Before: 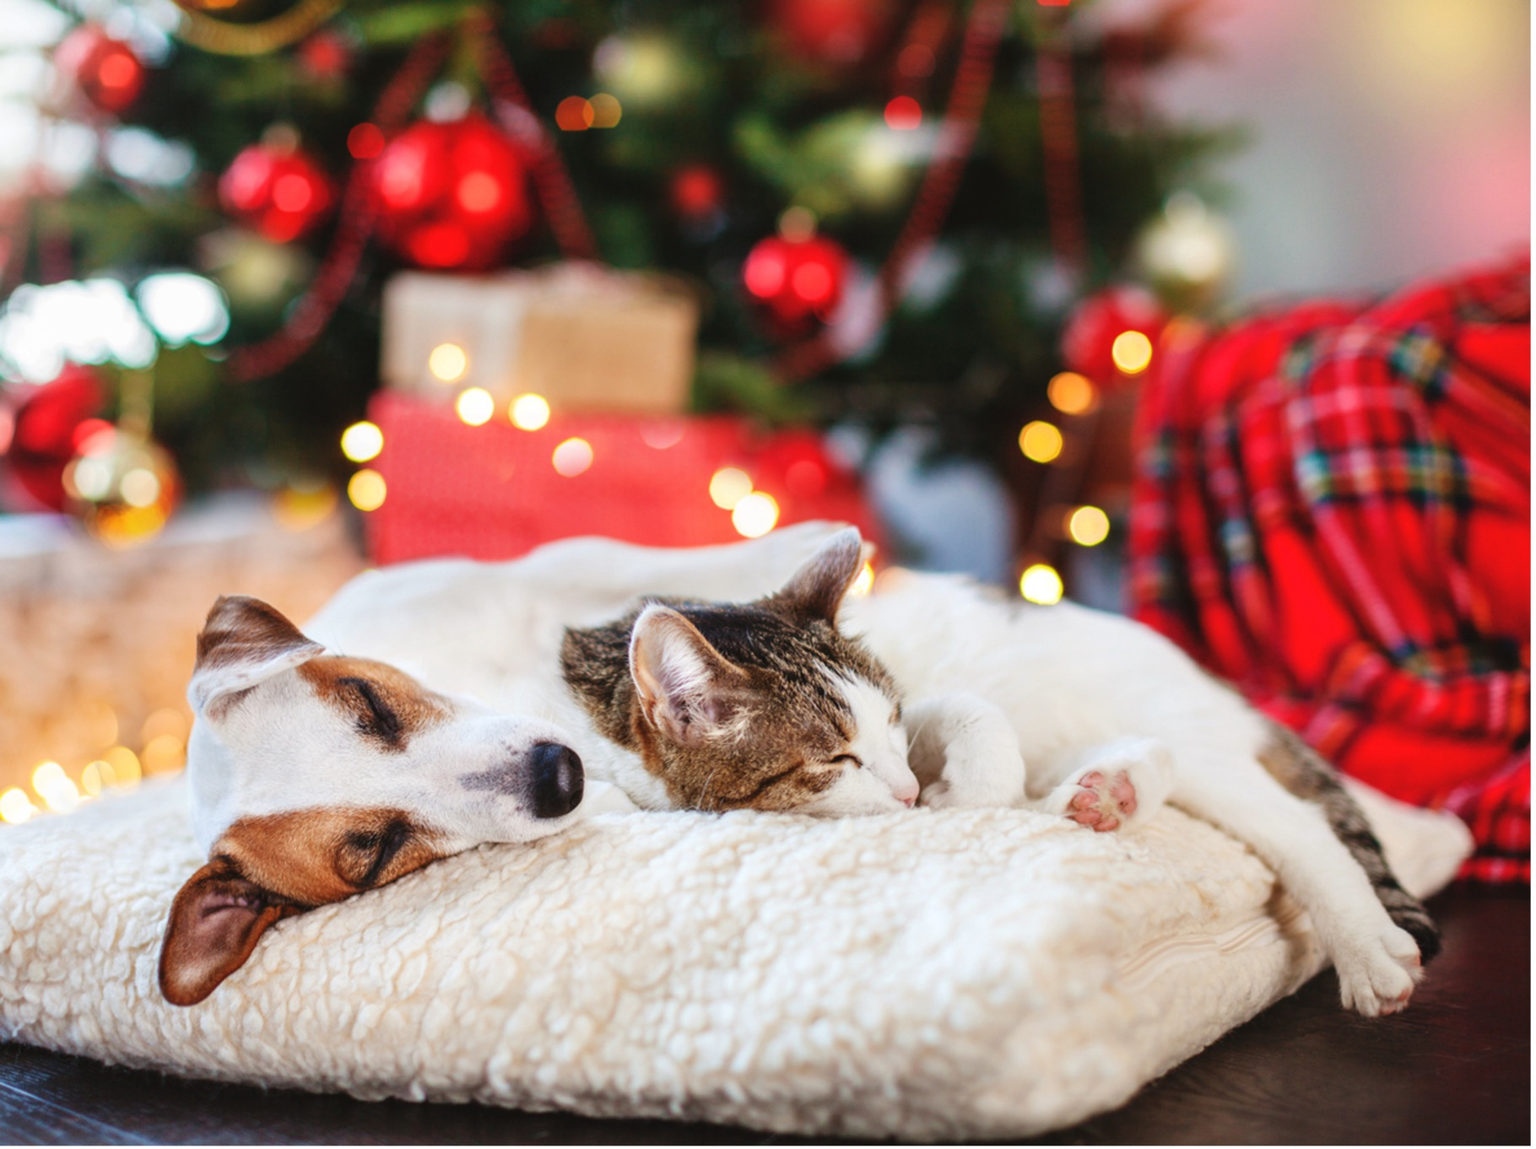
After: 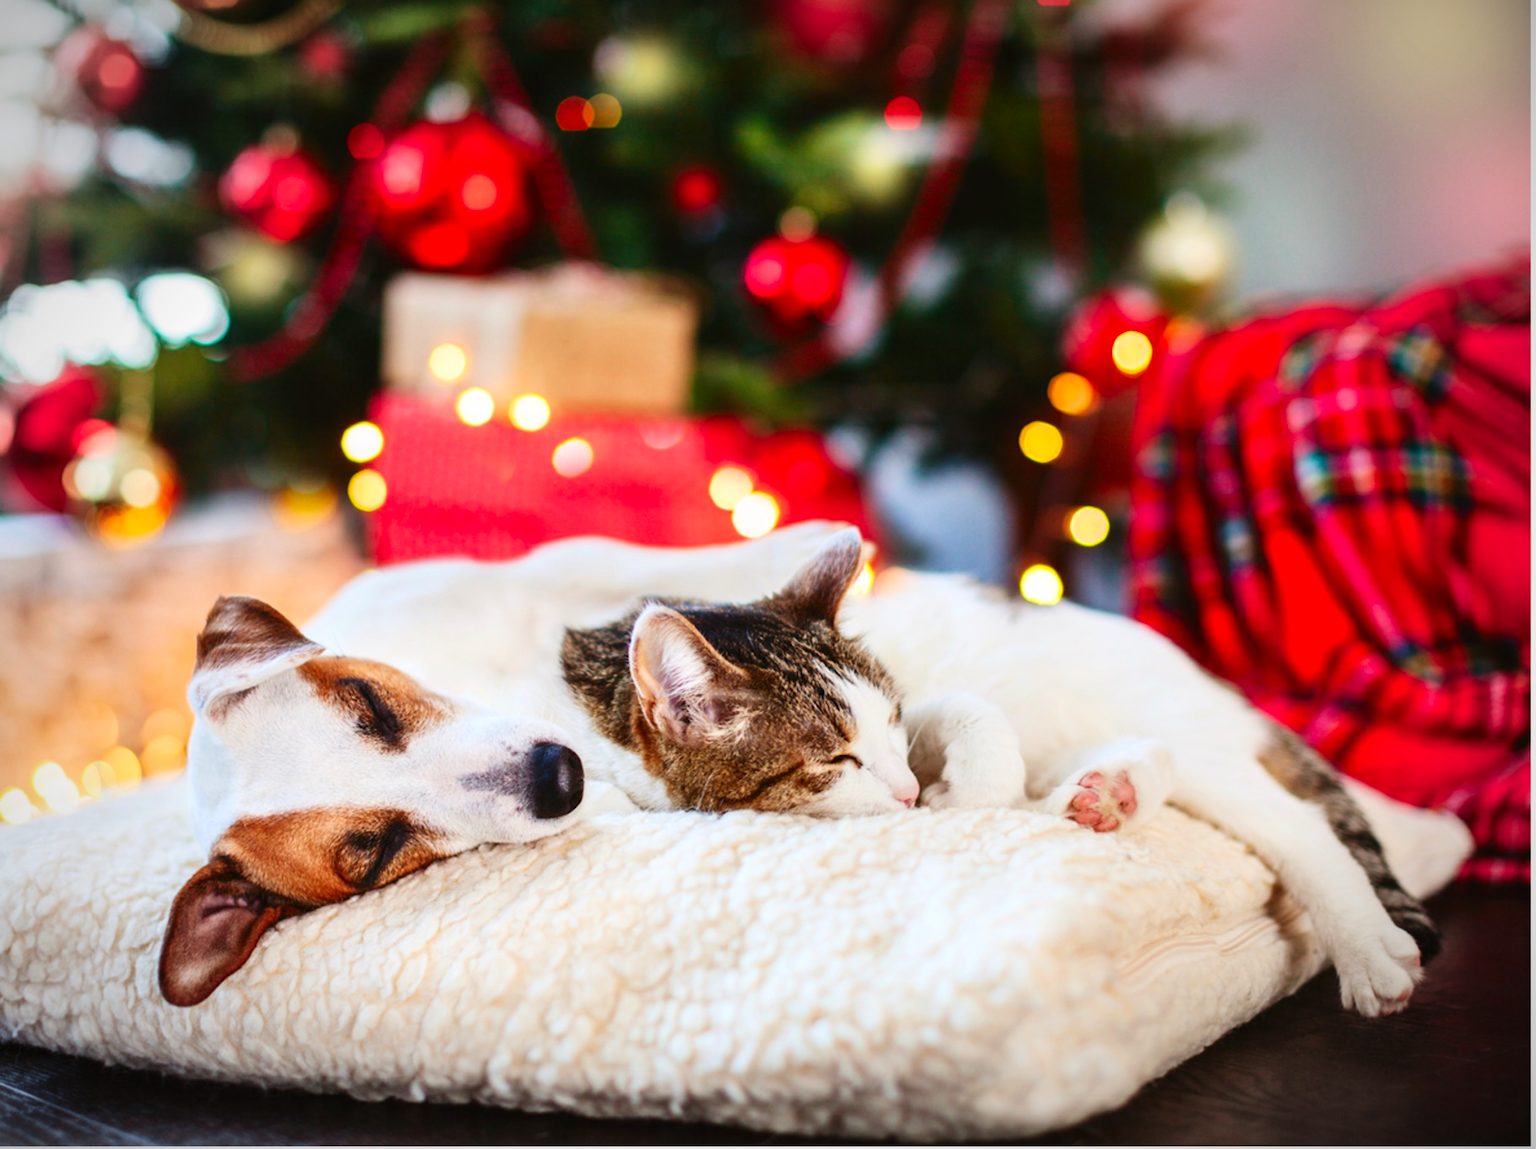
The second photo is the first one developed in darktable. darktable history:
contrast brightness saturation: contrast 0.18, saturation 0.3
vignetting: fall-off radius 60%, automatic ratio true
